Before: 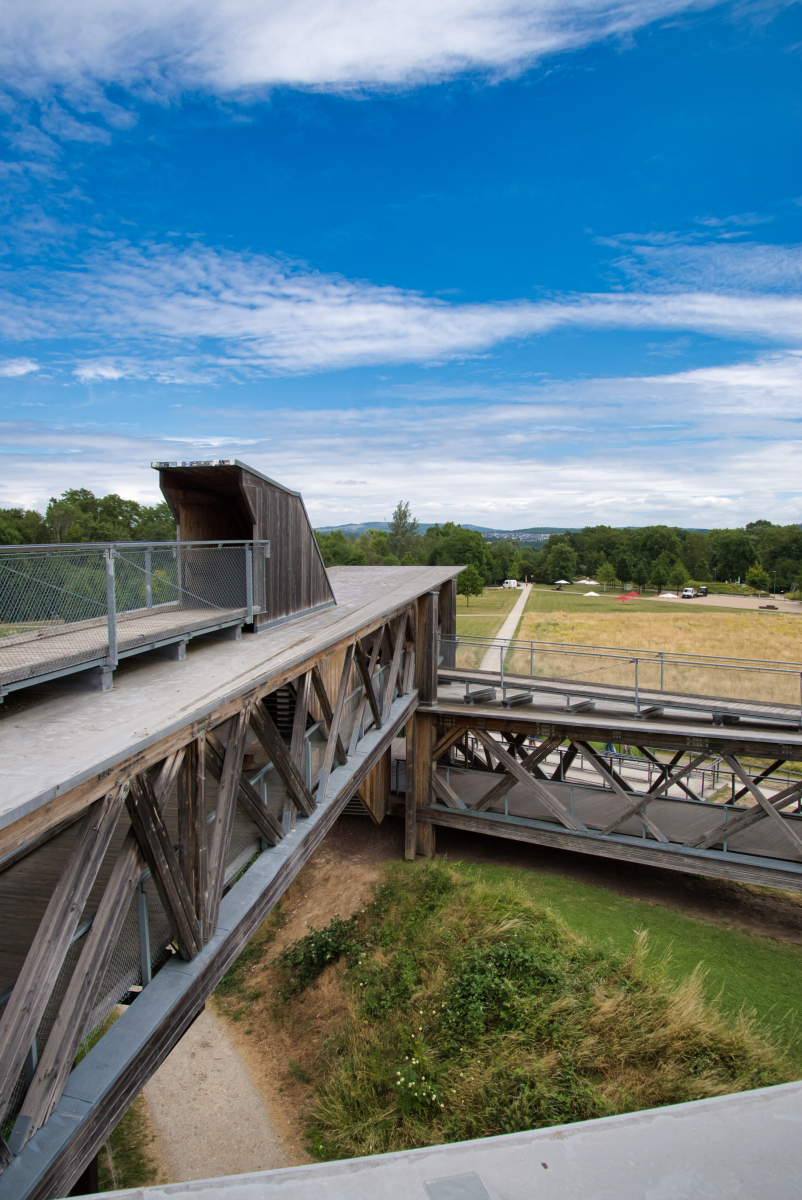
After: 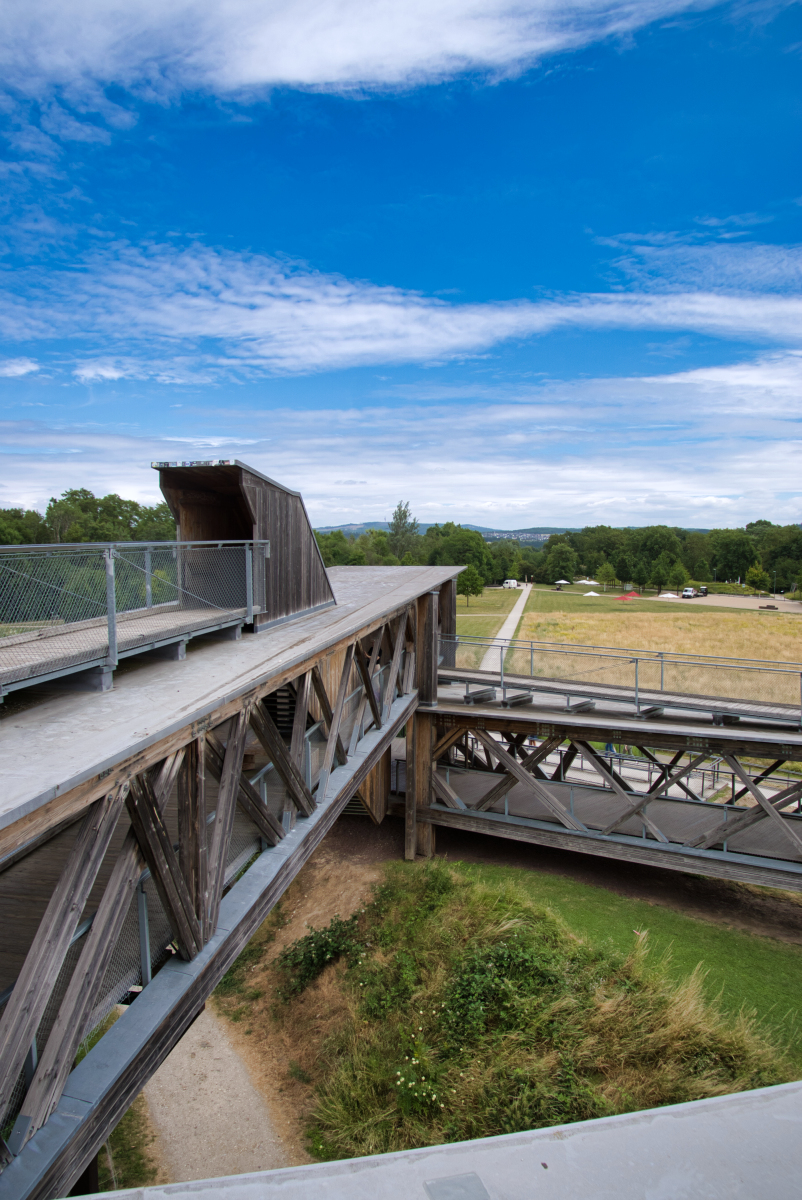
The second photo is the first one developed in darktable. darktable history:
white balance: red 0.983, blue 1.036
bloom: size 9%, threshold 100%, strength 7%
